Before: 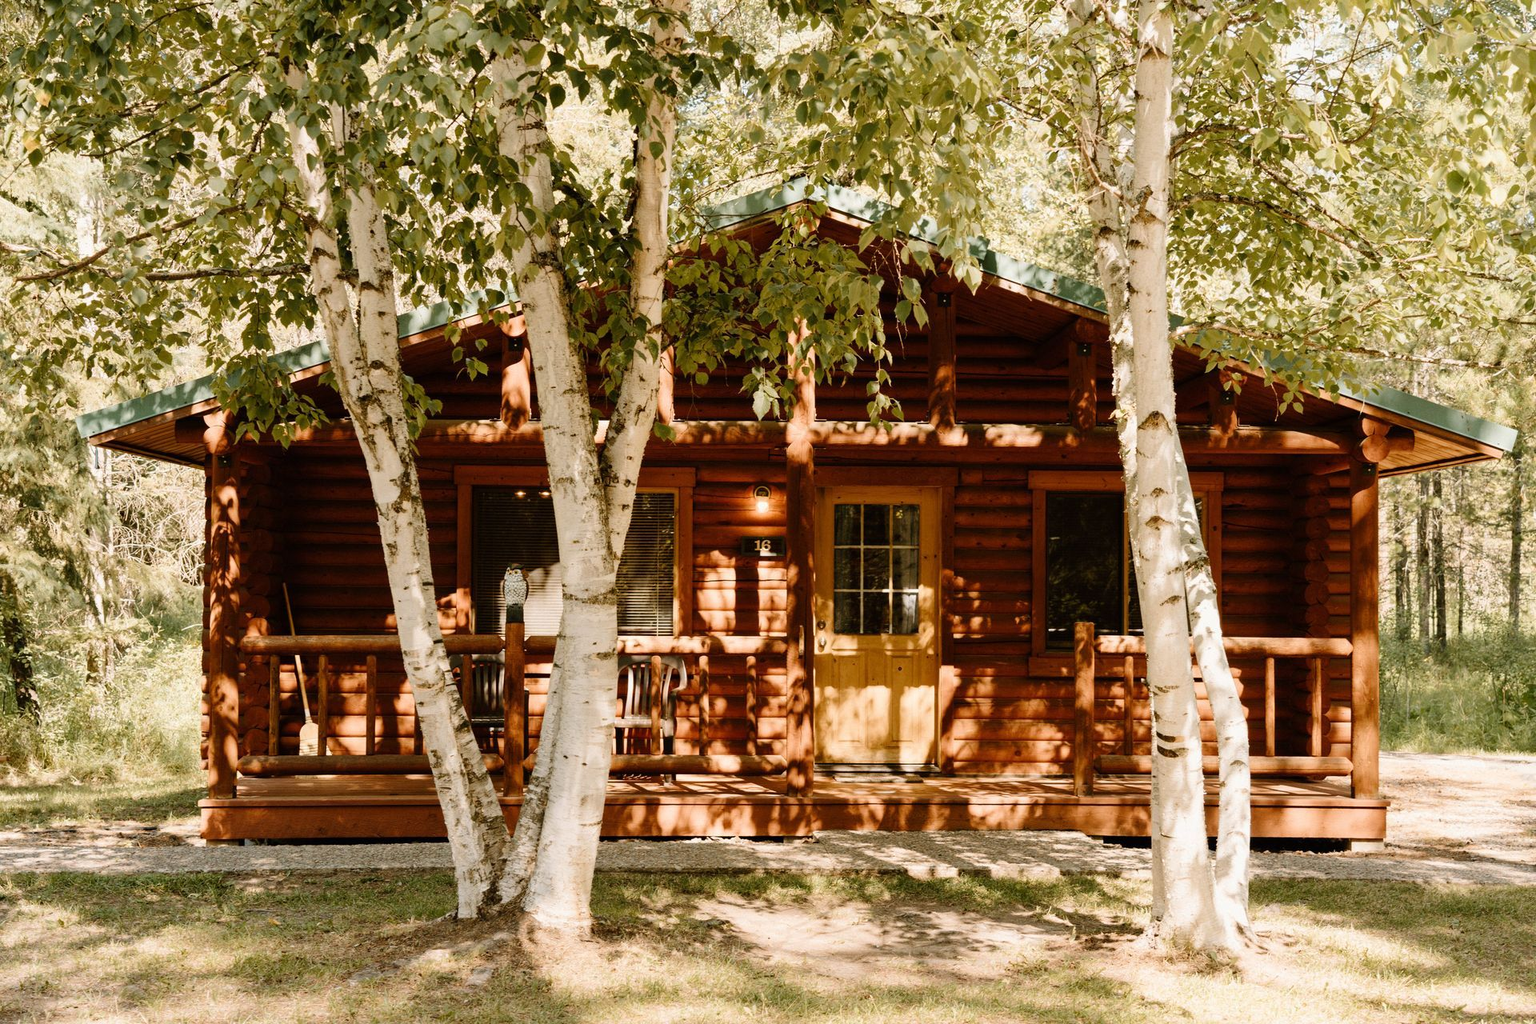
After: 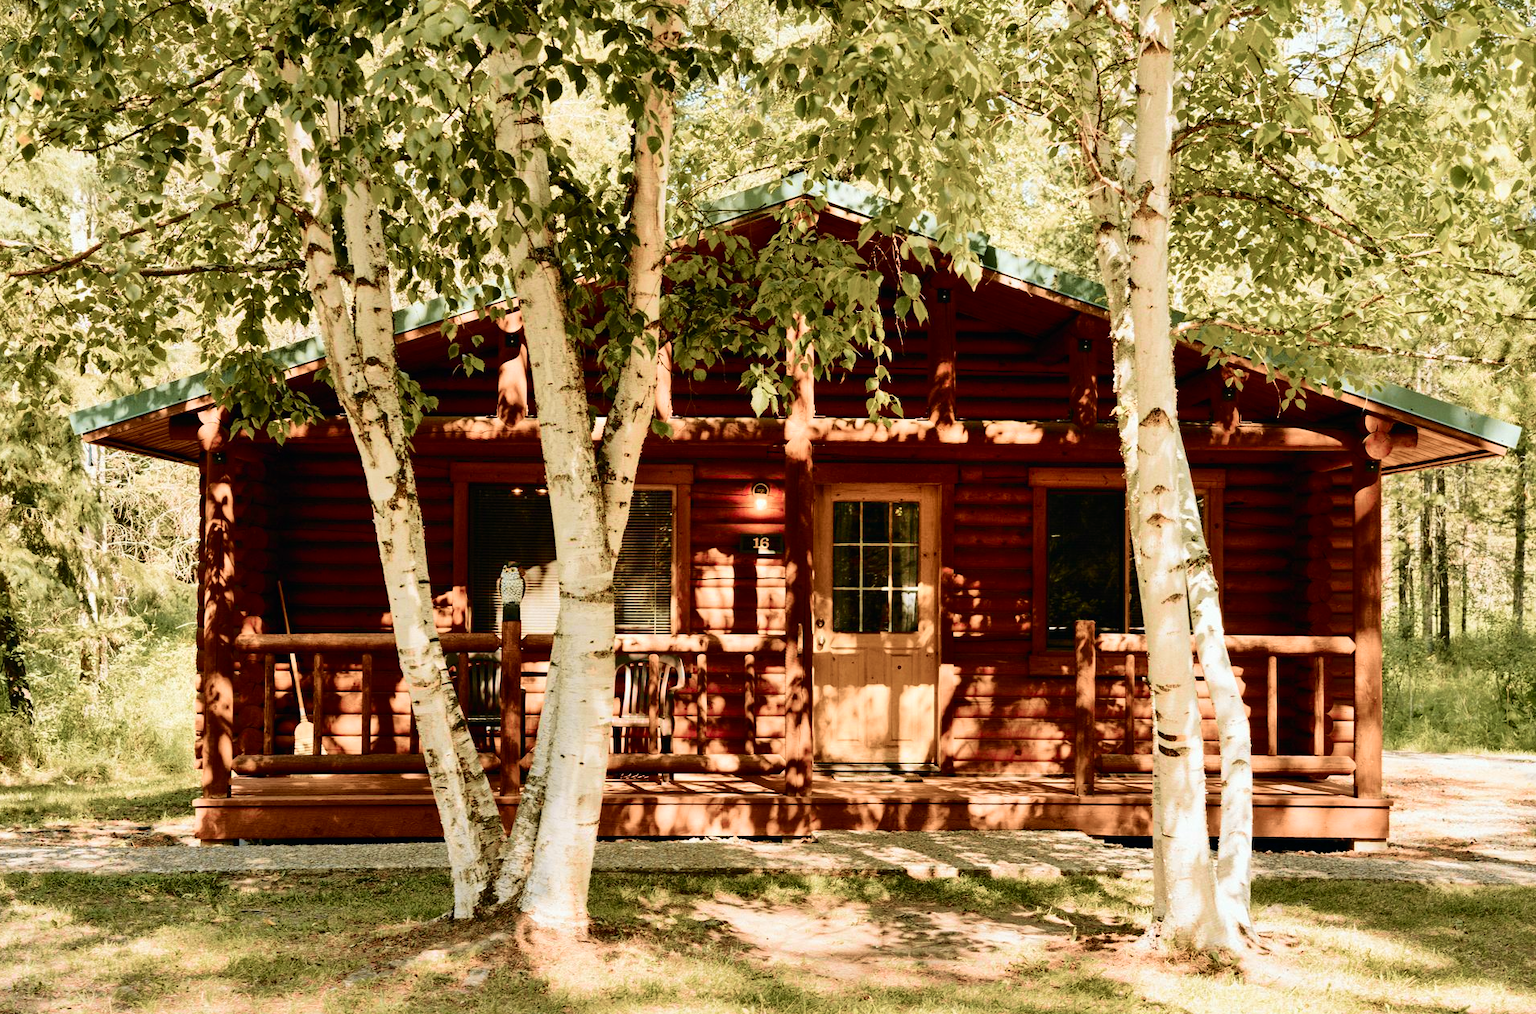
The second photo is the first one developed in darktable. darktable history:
velvia: on, module defaults
crop: left 0.499%, top 0.646%, right 0.219%, bottom 0.936%
tone curve: curves: ch0 [(0, 0) (0.081, 0.044) (0.192, 0.125) (0.283, 0.238) (0.416, 0.449) (0.495, 0.524) (0.686, 0.743) (0.826, 0.865) (0.978, 0.988)]; ch1 [(0, 0) (0.161, 0.092) (0.35, 0.33) (0.392, 0.392) (0.427, 0.426) (0.479, 0.472) (0.505, 0.497) (0.521, 0.514) (0.547, 0.568) (0.579, 0.597) (0.625, 0.627) (0.678, 0.733) (1, 1)]; ch2 [(0, 0) (0.346, 0.362) (0.404, 0.427) (0.502, 0.495) (0.531, 0.523) (0.549, 0.554) (0.582, 0.596) (0.629, 0.642) (0.717, 0.678) (1, 1)], color space Lab, independent channels, preserve colors none
shadows and highlights: soften with gaussian
